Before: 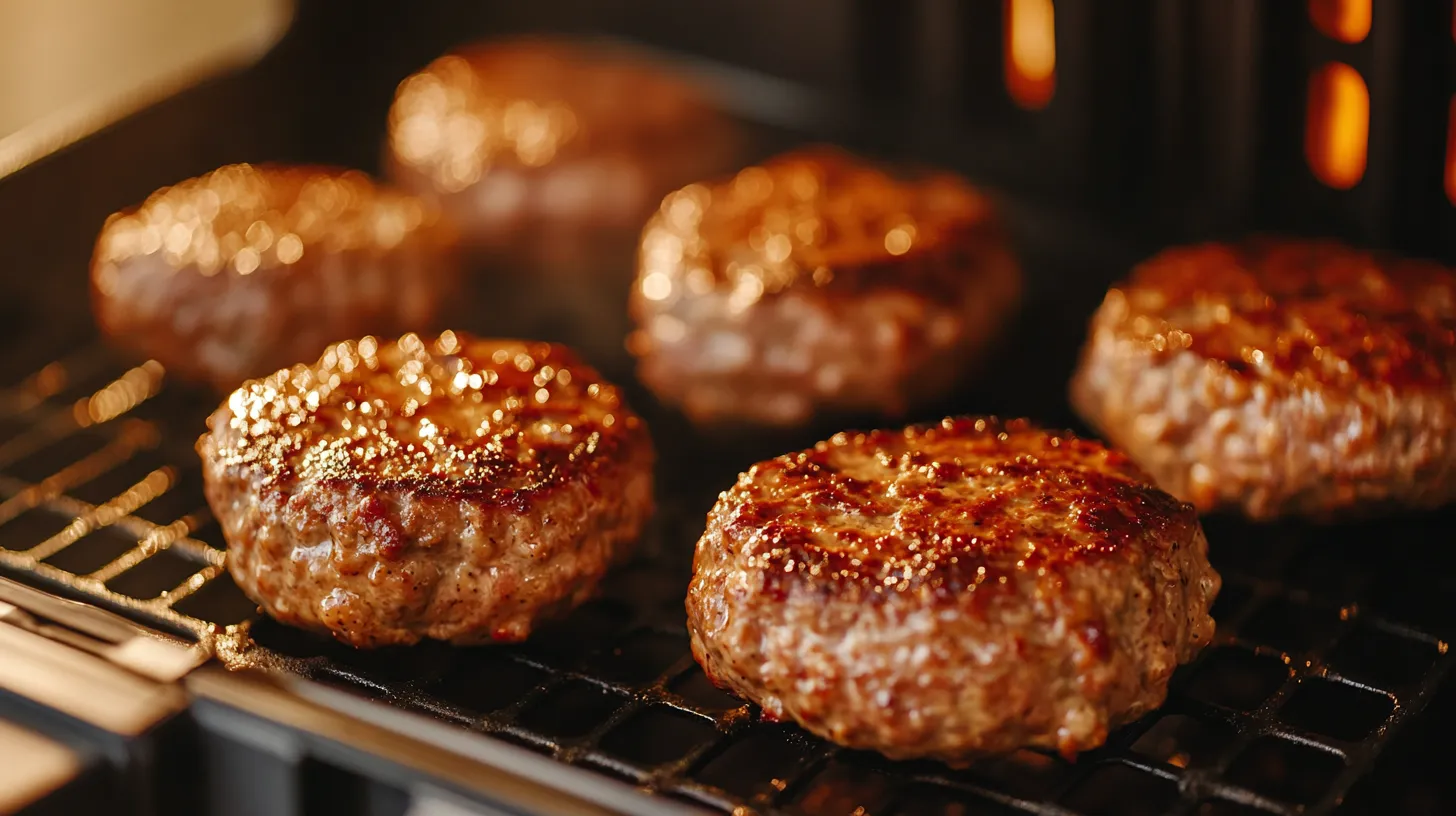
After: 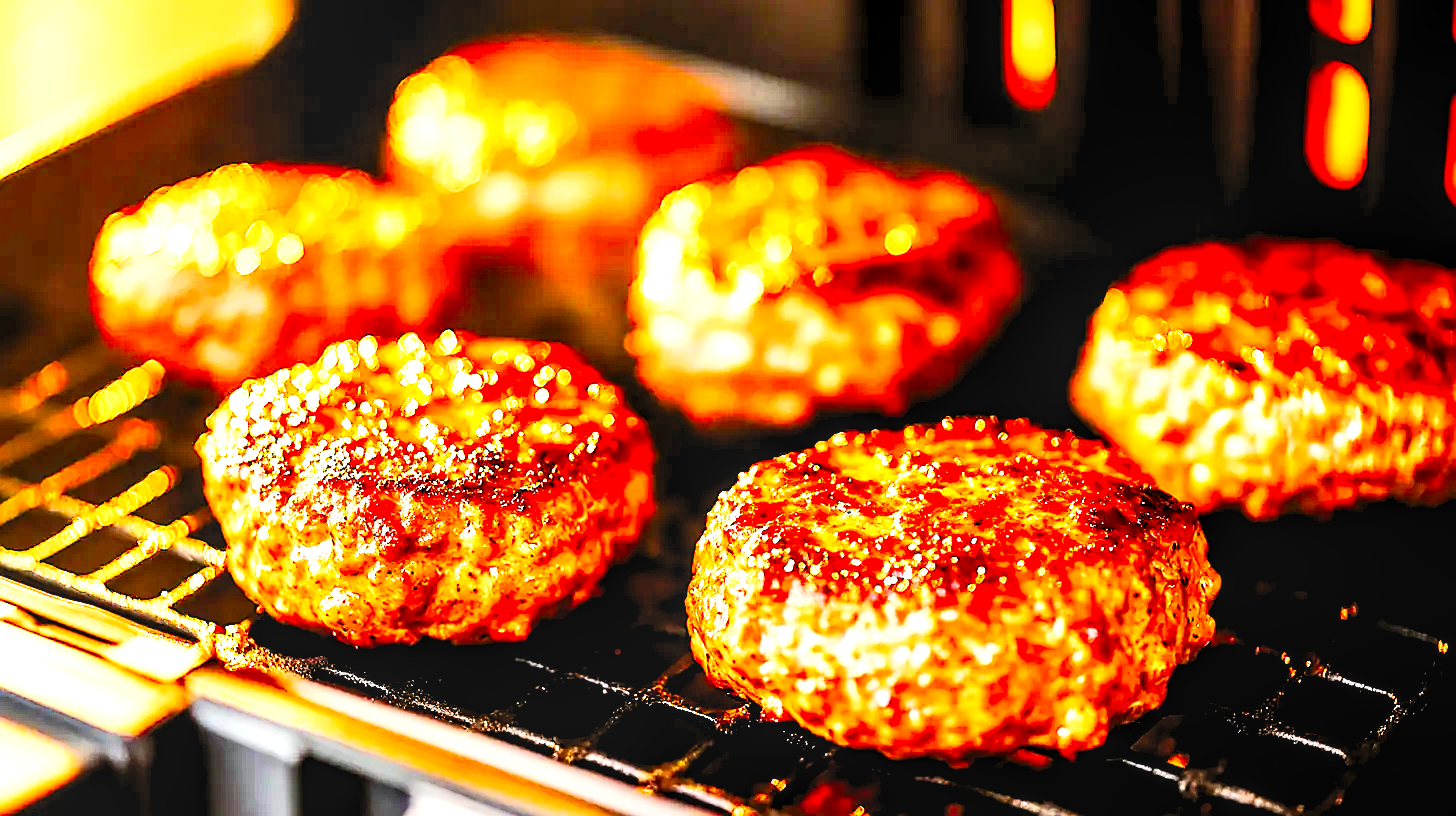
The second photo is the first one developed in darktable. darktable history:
base curve: curves: ch0 [(0, 0) (0, 0.001) (0.001, 0.001) (0.004, 0.002) (0.007, 0.004) (0.015, 0.013) (0.033, 0.045) (0.052, 0.096) (0.075, 0.17) (0.099, 0.241) (0.163, 0.42) (0.219, 0.55) (0.259, 0.616) (0.327, 0.722) (0.365, 0.765) (0.522, 0.873) (0.547, 0.881) (0.689, 0.919) (0.826, 0.952) (1, 1)], preserve colors none
white balance: red 0.98, blue 1.034
local contrast: detail 130%
tone curve: curves: ch0 [(0, 0.011) (0.104, 0.085) (0.236, 0.234) (0.398, 0.507) (0.472, 0.62) (0.641, 0.773) (0.835, 0.883) (1, 0.961)]; ch1 [(0, 0) (0.353, 0.344) (0.43, 0.401) (0.479, 0.476) (0.502, 0.504) (0.54, 0.542) (0.602, 0.613) (0.638, 0.668) (0.693, 0.727) (1, 1)]; ch2 [(0, 0) (0.34, 0.314) (0.434, 0.43) (0.5, 0.506) (0.528, 0.534) (0.55, 0.567) (0.595, 0.613) (0.644, 0.729) (1, 1)], color space Lab, independent channels, preserve colors none
levels: levels [0.036, 0.364, 0.827]
sharpen: radius 1.4, amount 1.25, threshold 0.7
